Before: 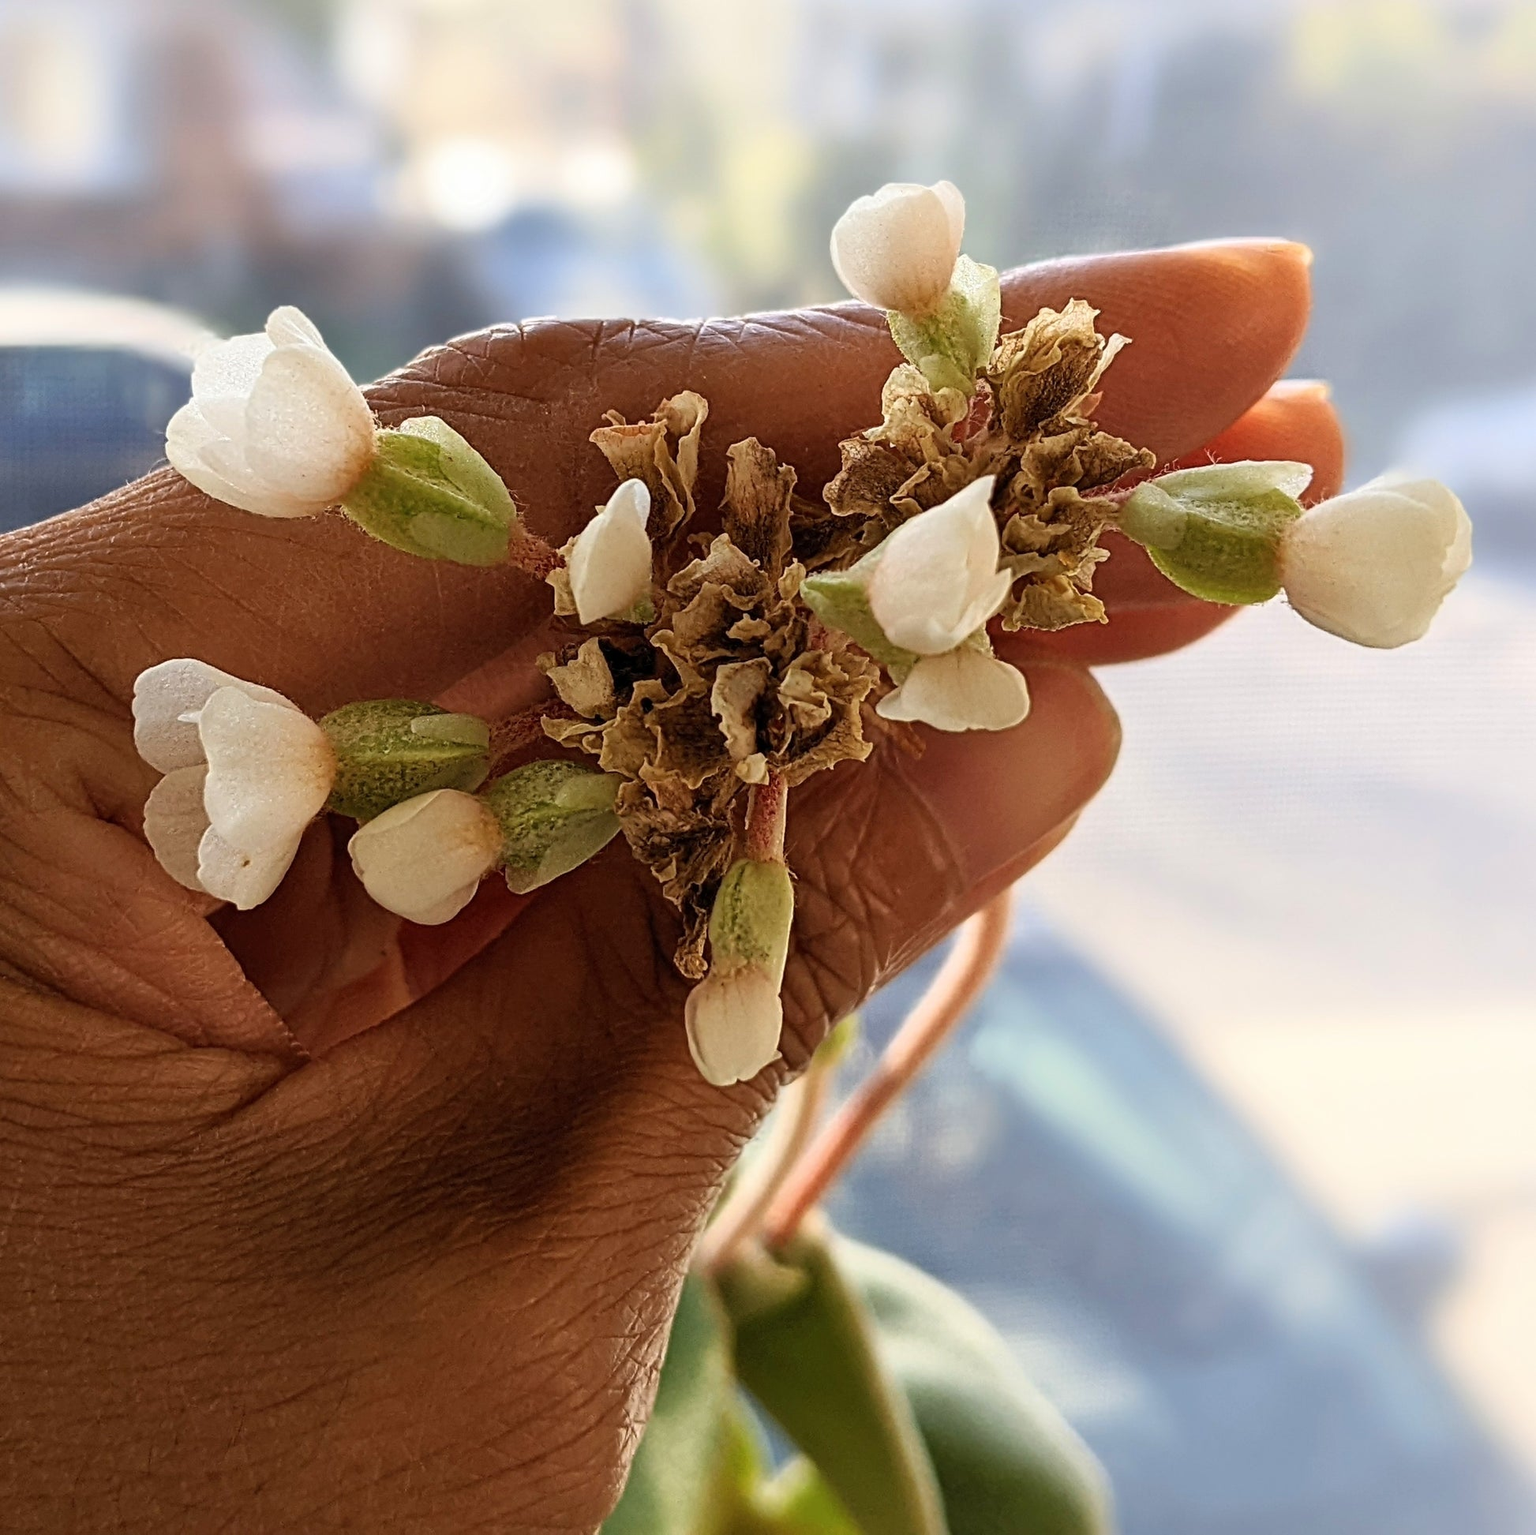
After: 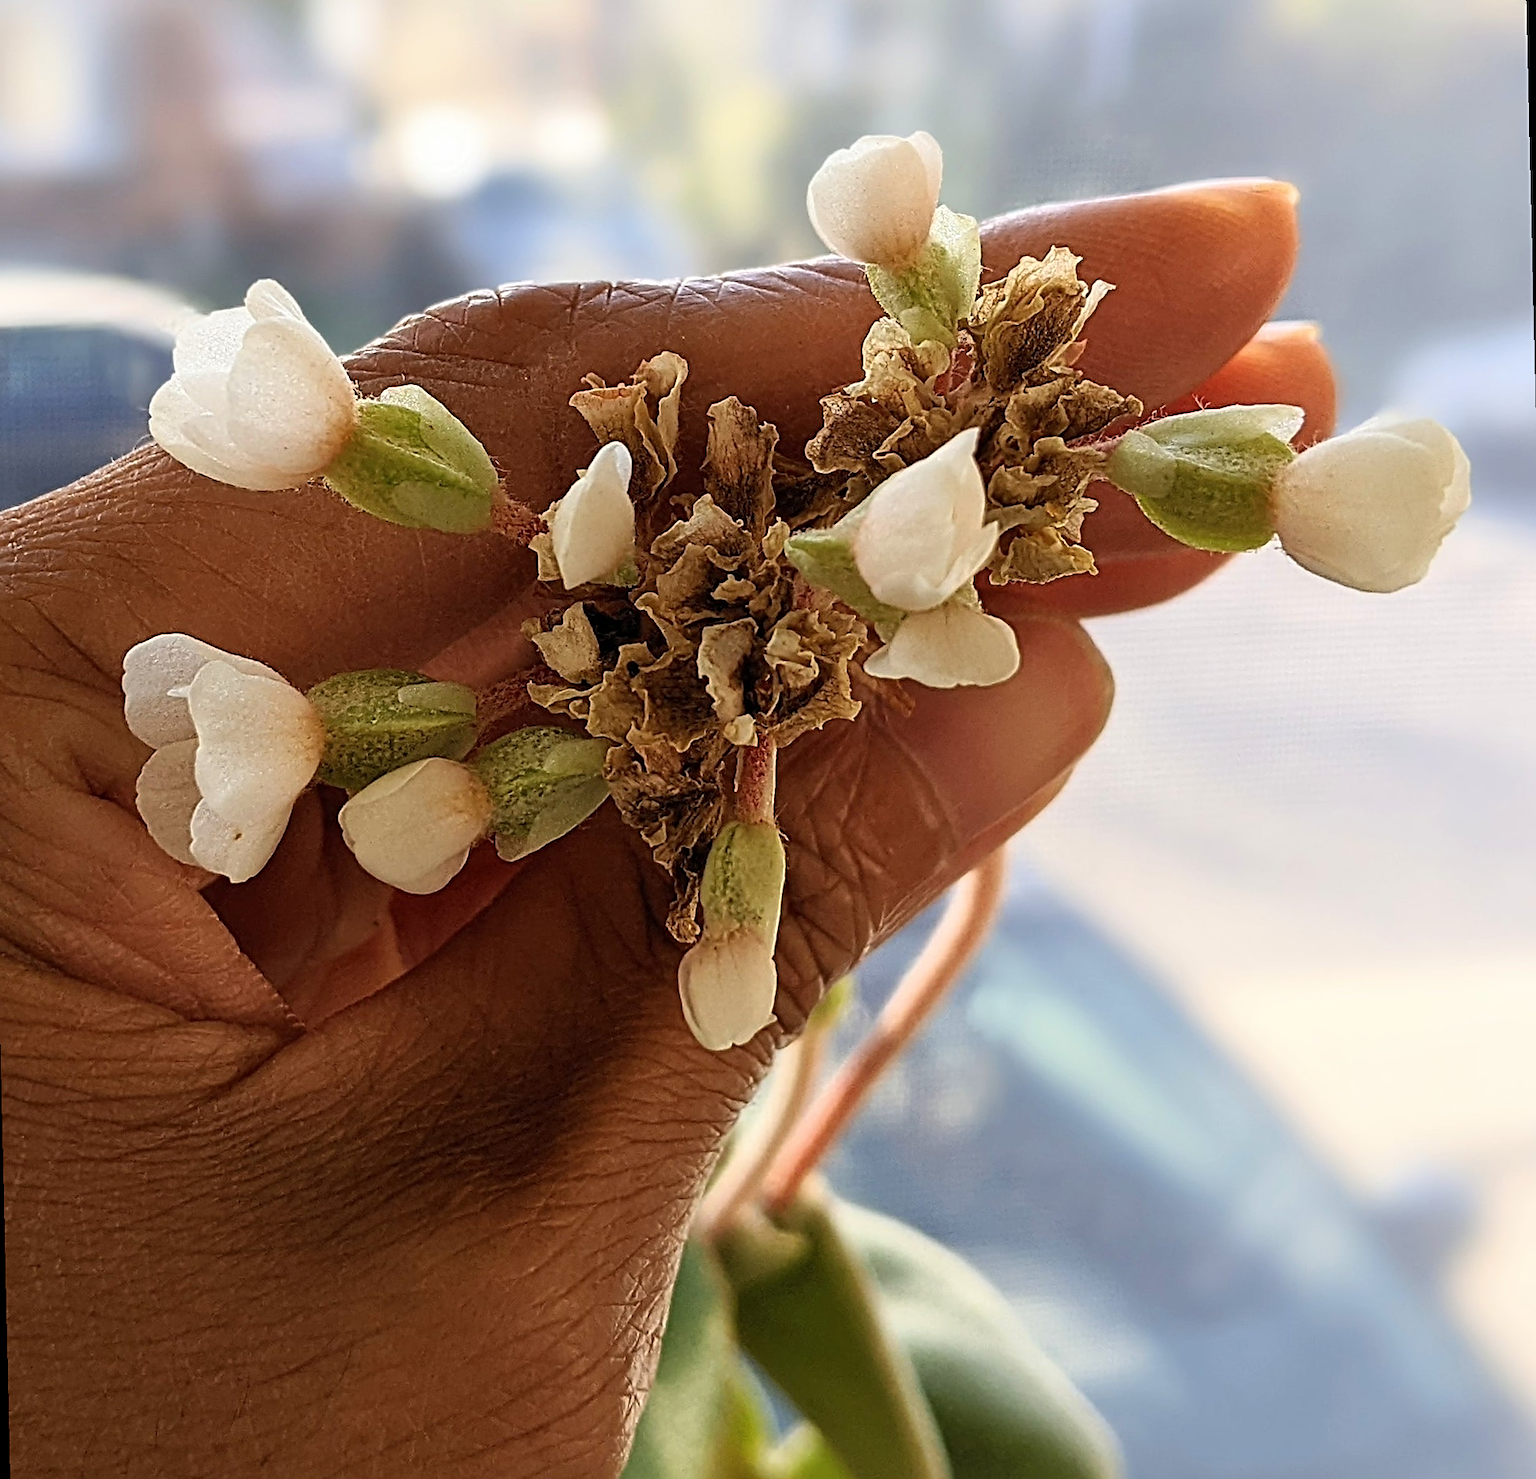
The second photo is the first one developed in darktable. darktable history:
sharpen: on, module defaults
rotate and perspective: rotation -1.32°, lens shift (horizontal) -0.031, crop left 0.015, crop right 0.985, crop top 0.047, crop bottom 0.982
